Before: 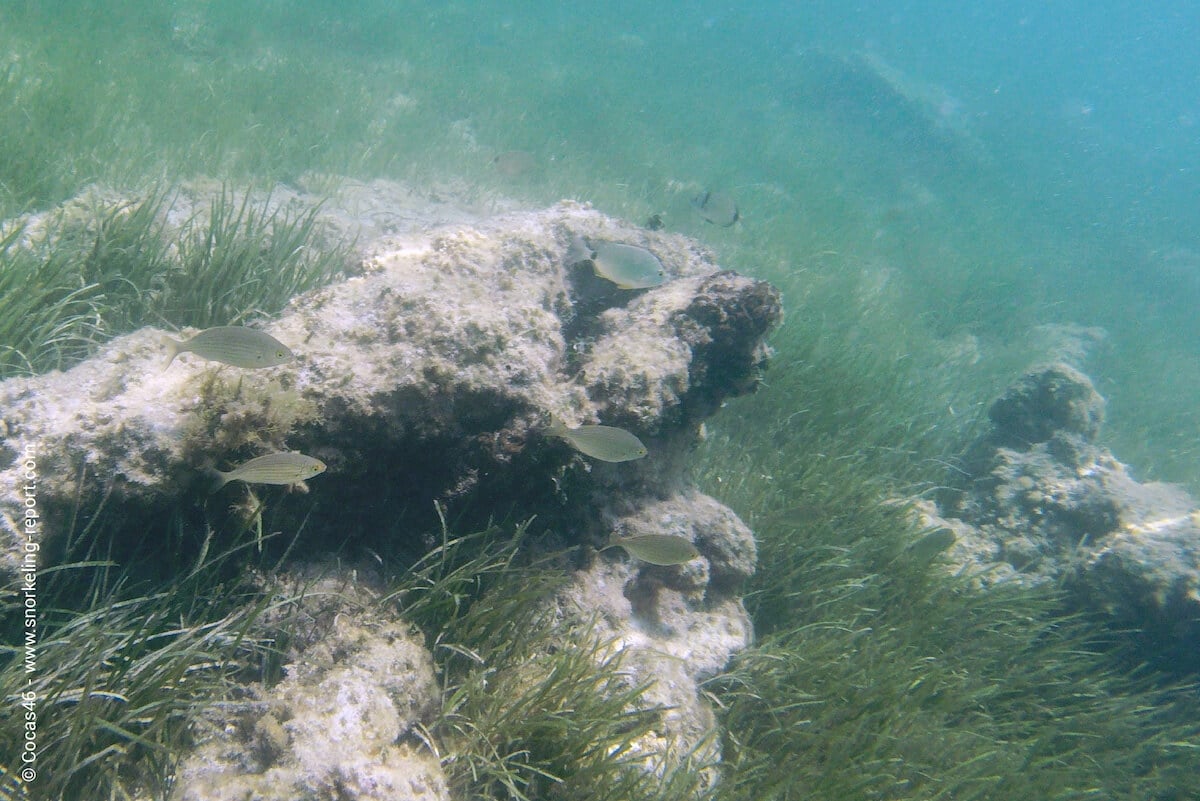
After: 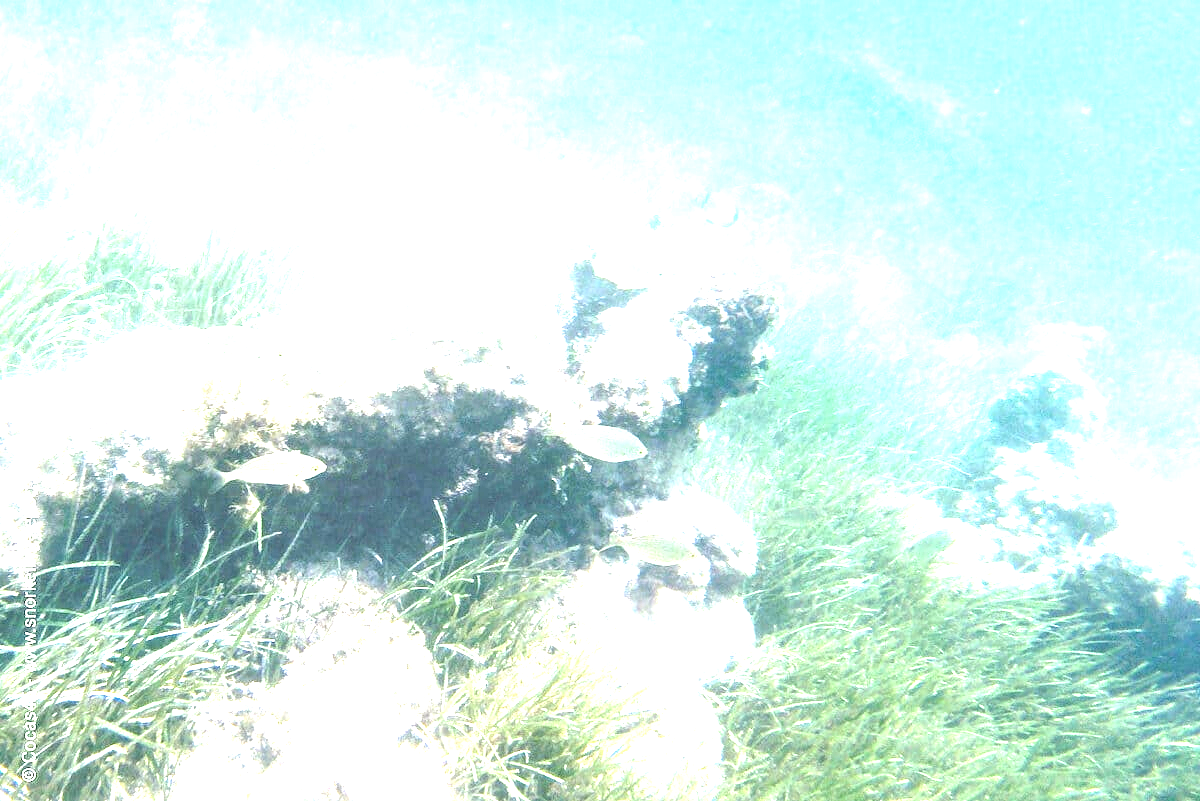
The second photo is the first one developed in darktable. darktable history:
local contrast: on, module defaults
exposure: black level correction 0.001, exposure 2.645 EV, compensate highlight preservation false
